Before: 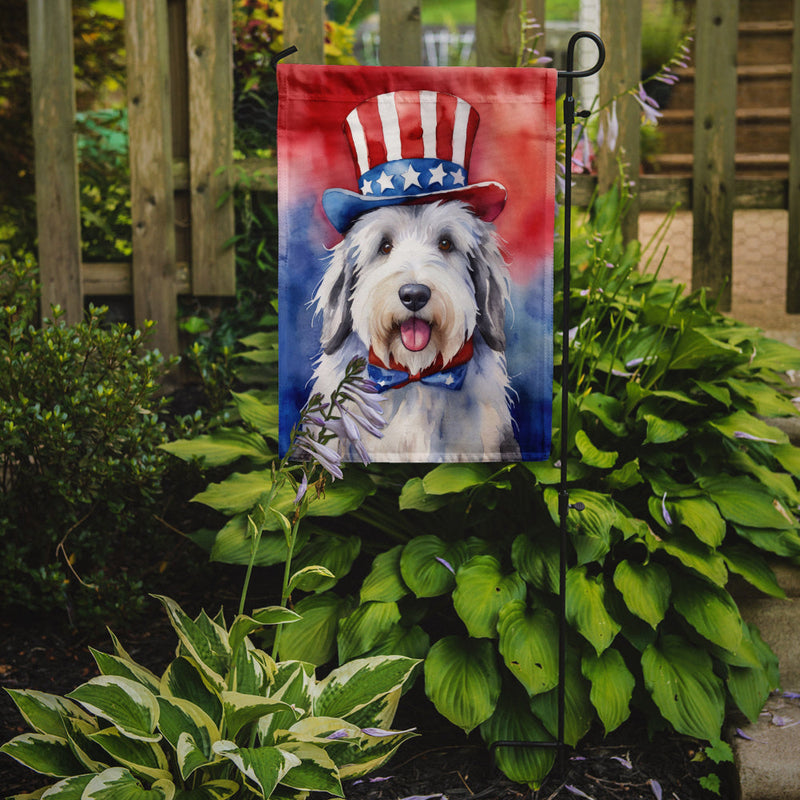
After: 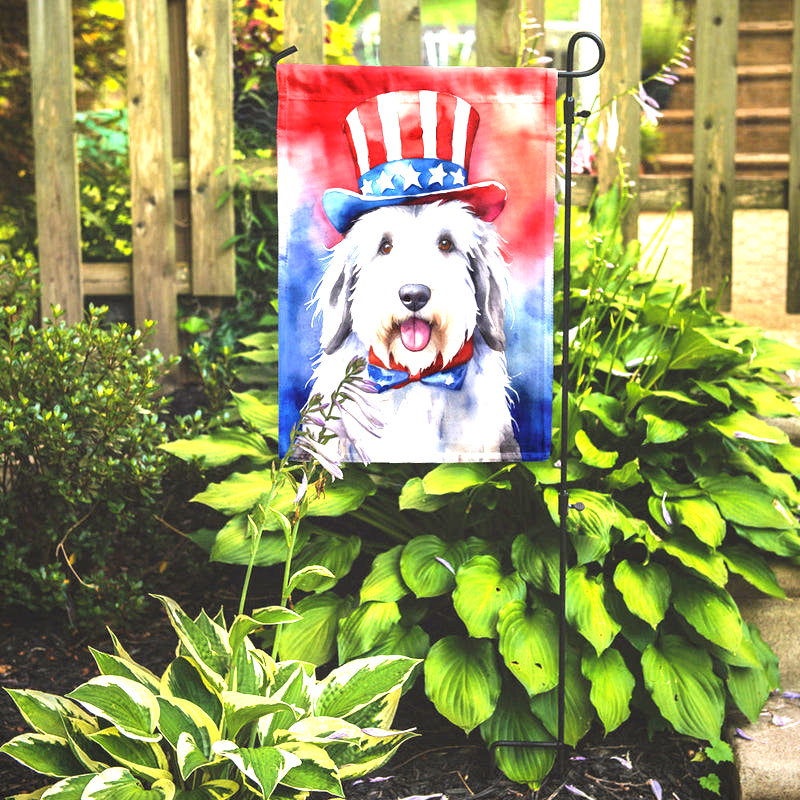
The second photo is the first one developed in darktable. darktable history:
exposure: exposure 2.017 EV, compensate highlight preservation false
